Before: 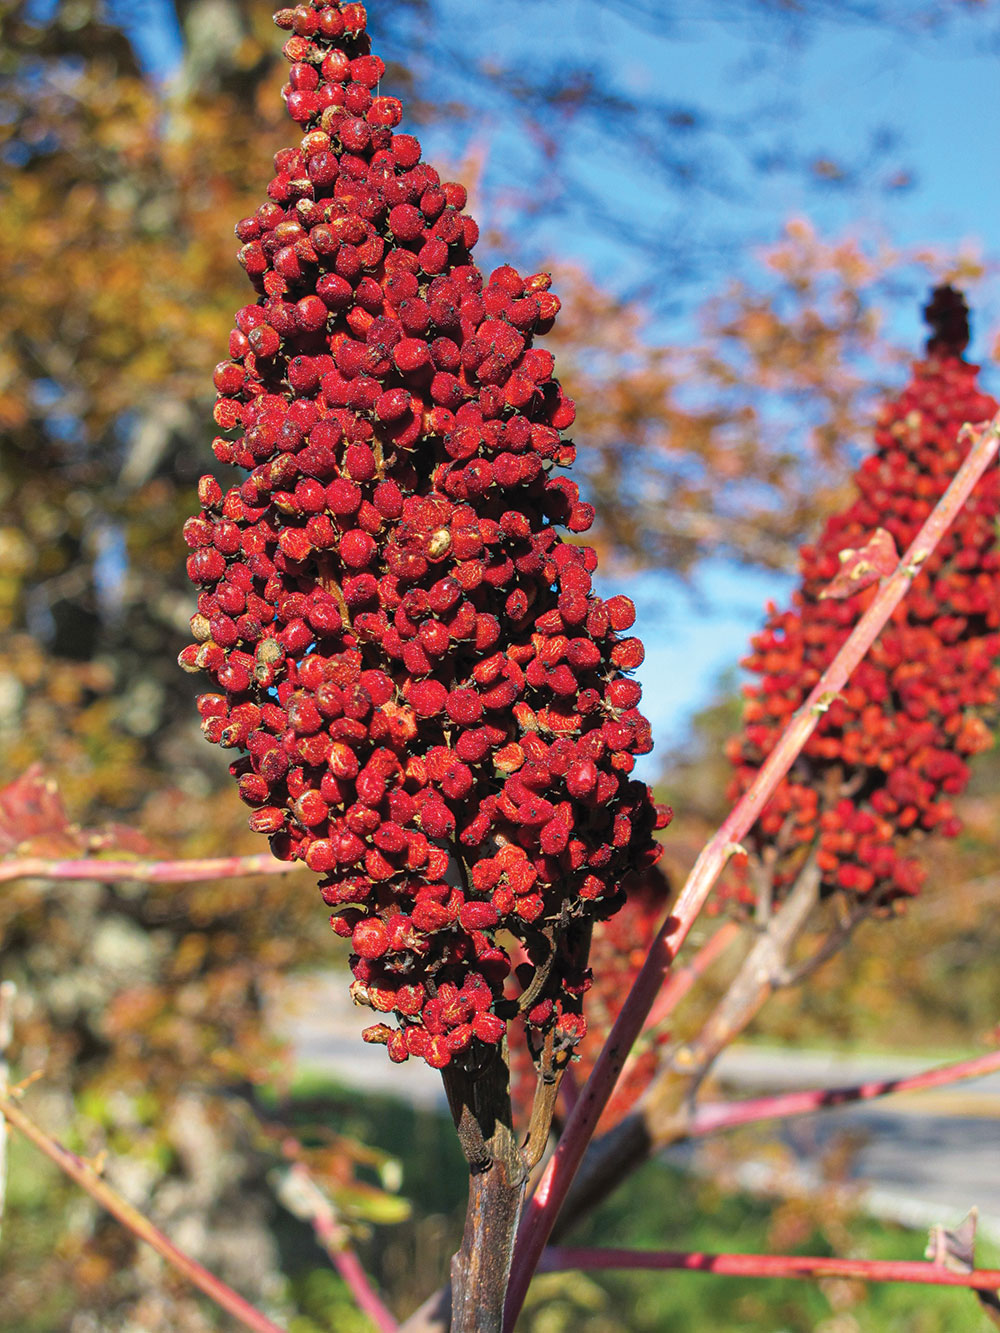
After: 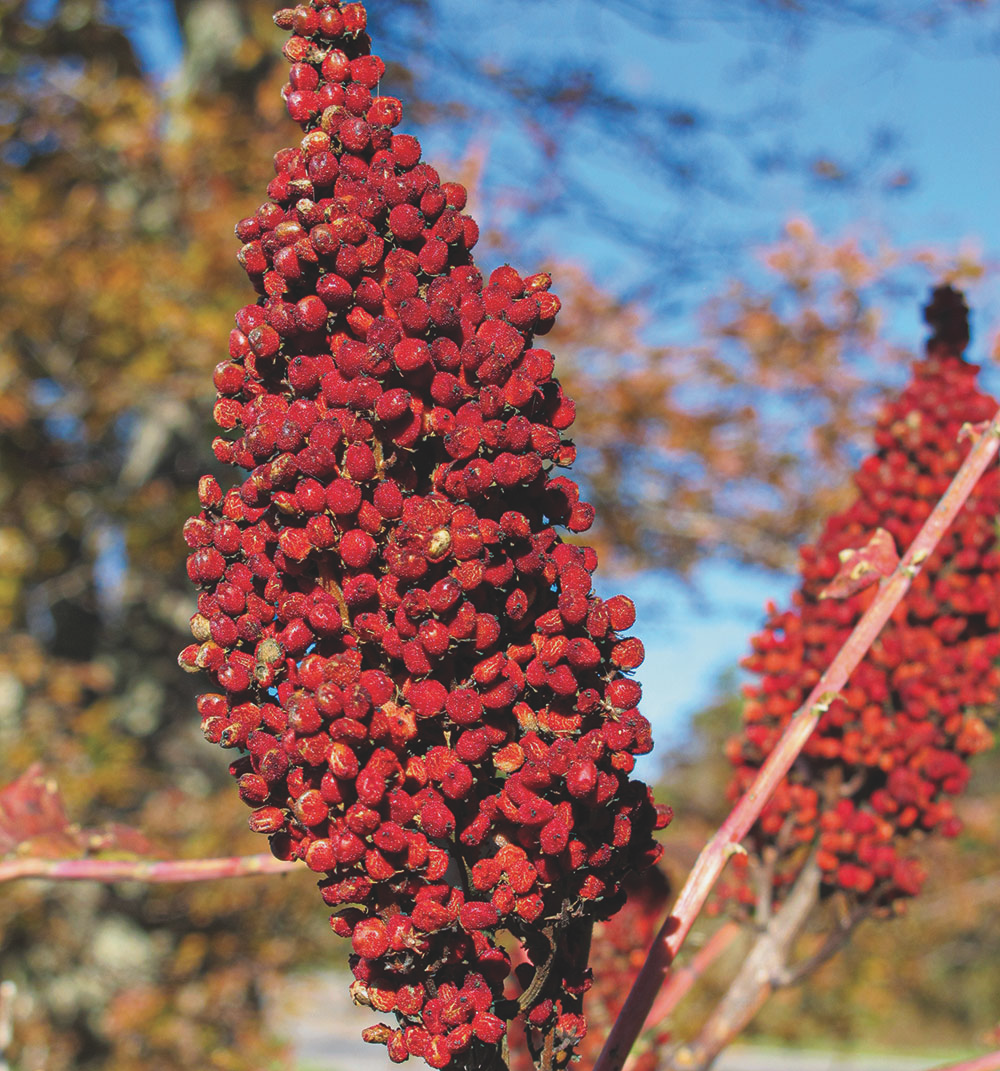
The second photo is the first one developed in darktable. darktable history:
crop: bottom 19.644%
exposure: black level correction -0.014, exposure -0.193 EV, compensate highlight preservation false
